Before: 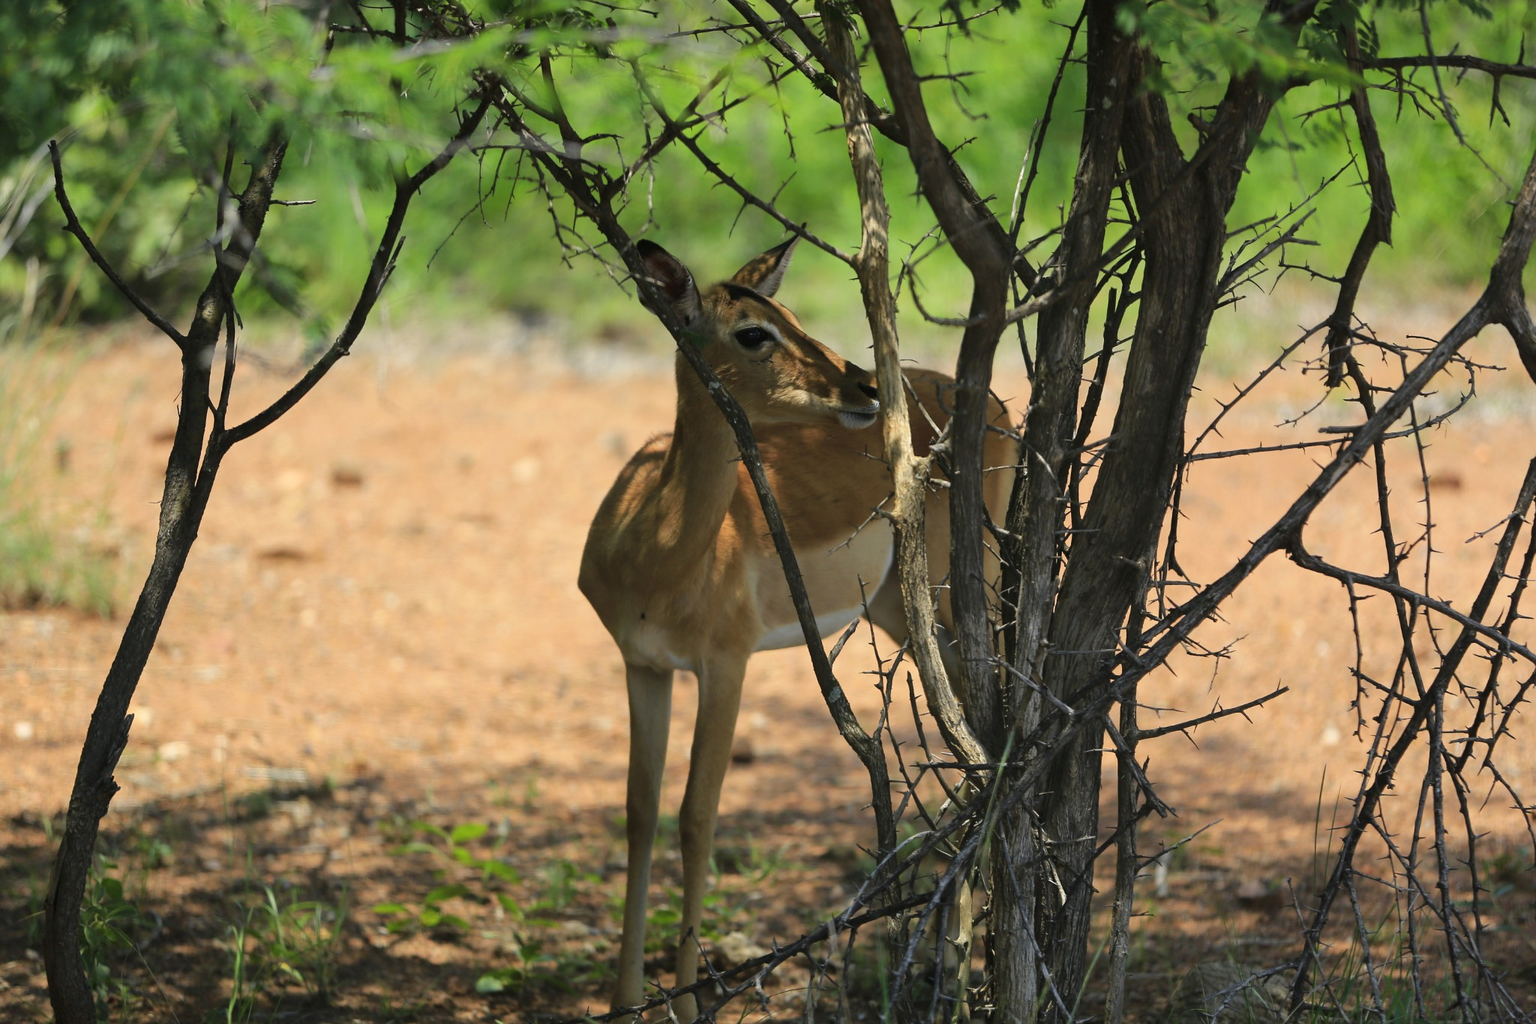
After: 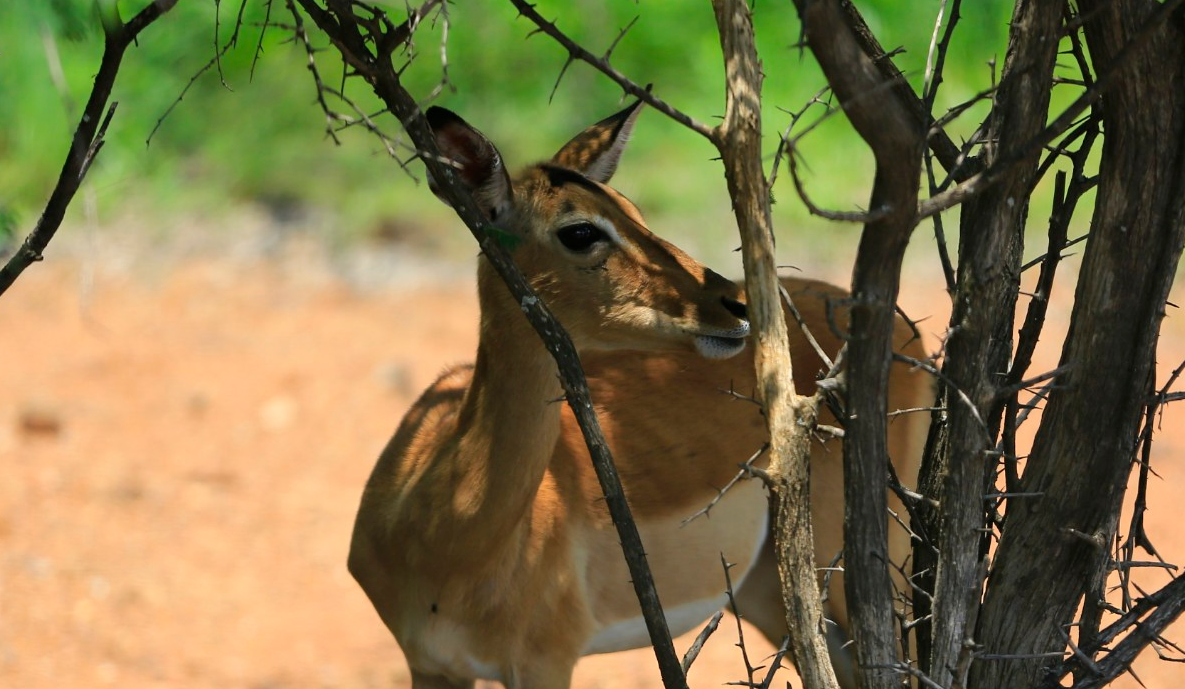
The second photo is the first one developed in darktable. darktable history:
crop: left 20.702%, top 15.666%, right 21.43%, bottom 33.827%
color balance rgb: perceptual saturation grading › global saturation 0.869%
